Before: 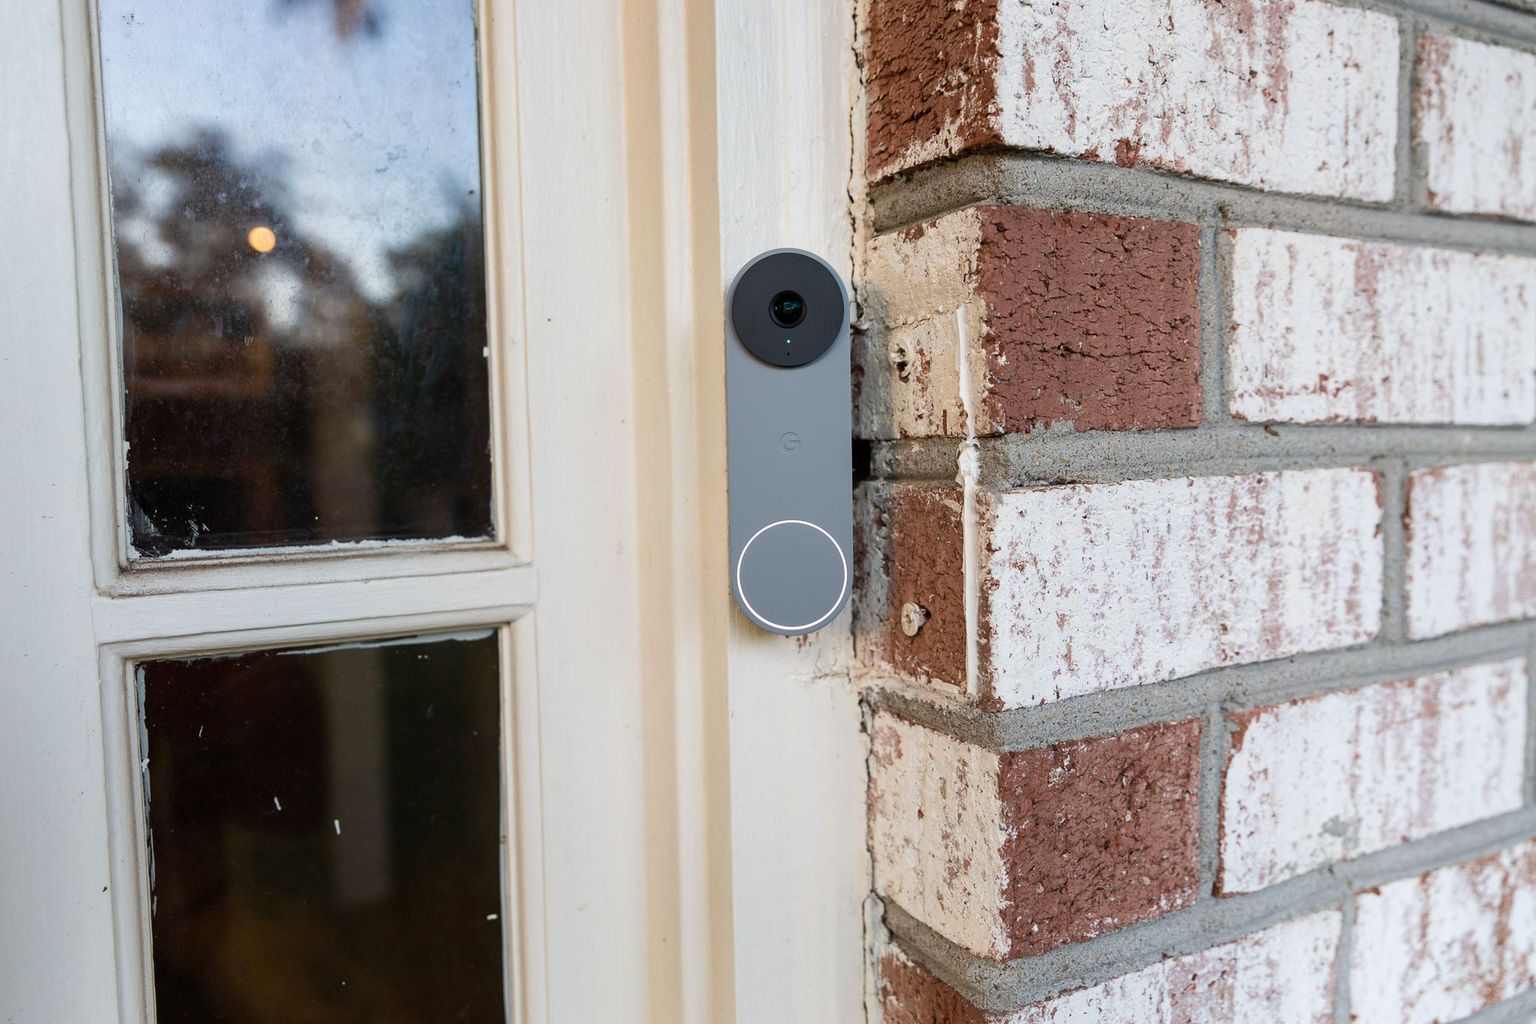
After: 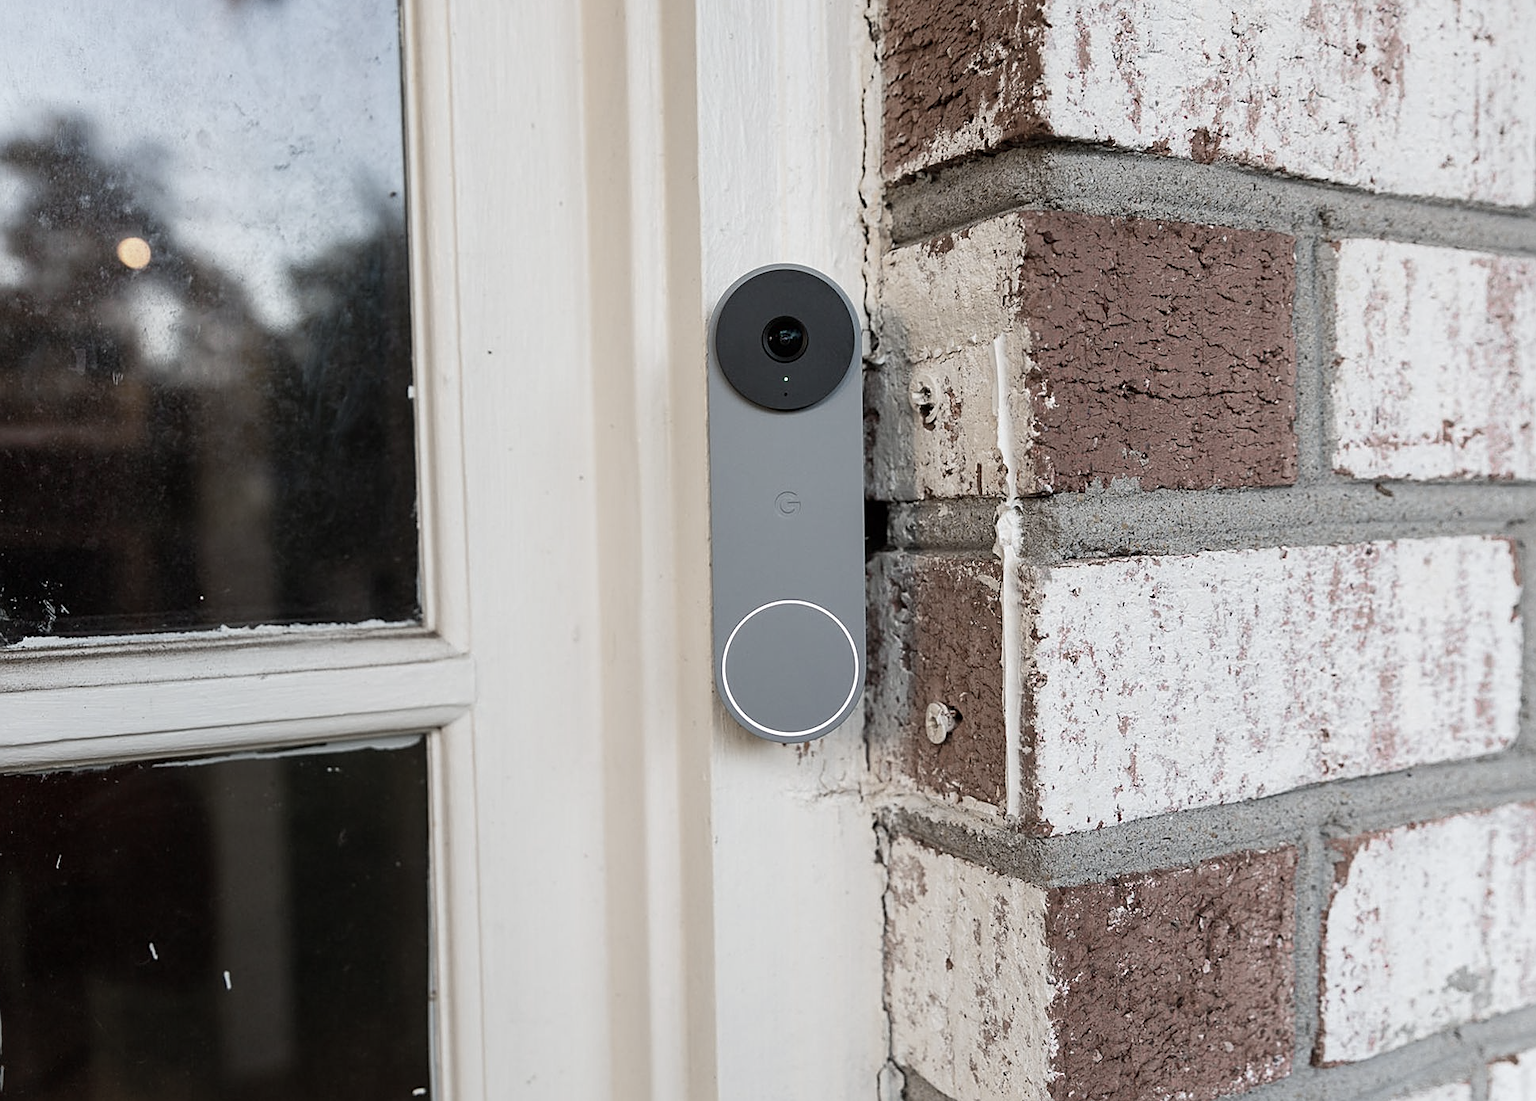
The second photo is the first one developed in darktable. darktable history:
color zones: curves: ch0 [(0, 0.6) (0.129, 0.508) (0.193, 0.483) (0.429, 0.5) (0.571, 0.5) (0.714, 0.5) (0.857, 0.5) (1, 0.6)]; ch1 [(0, 0.481) (0.112, 0.245) (0.213, 0.223) (0.429, 0.233) (0.571, 0.231) (0.683, 0.242) (0.857, 0.296) (1, 0.481)]
crop: left 10.001%, top 3.498%, right 9.201%, bottom 9.536%
sharpen: on, module defaults
